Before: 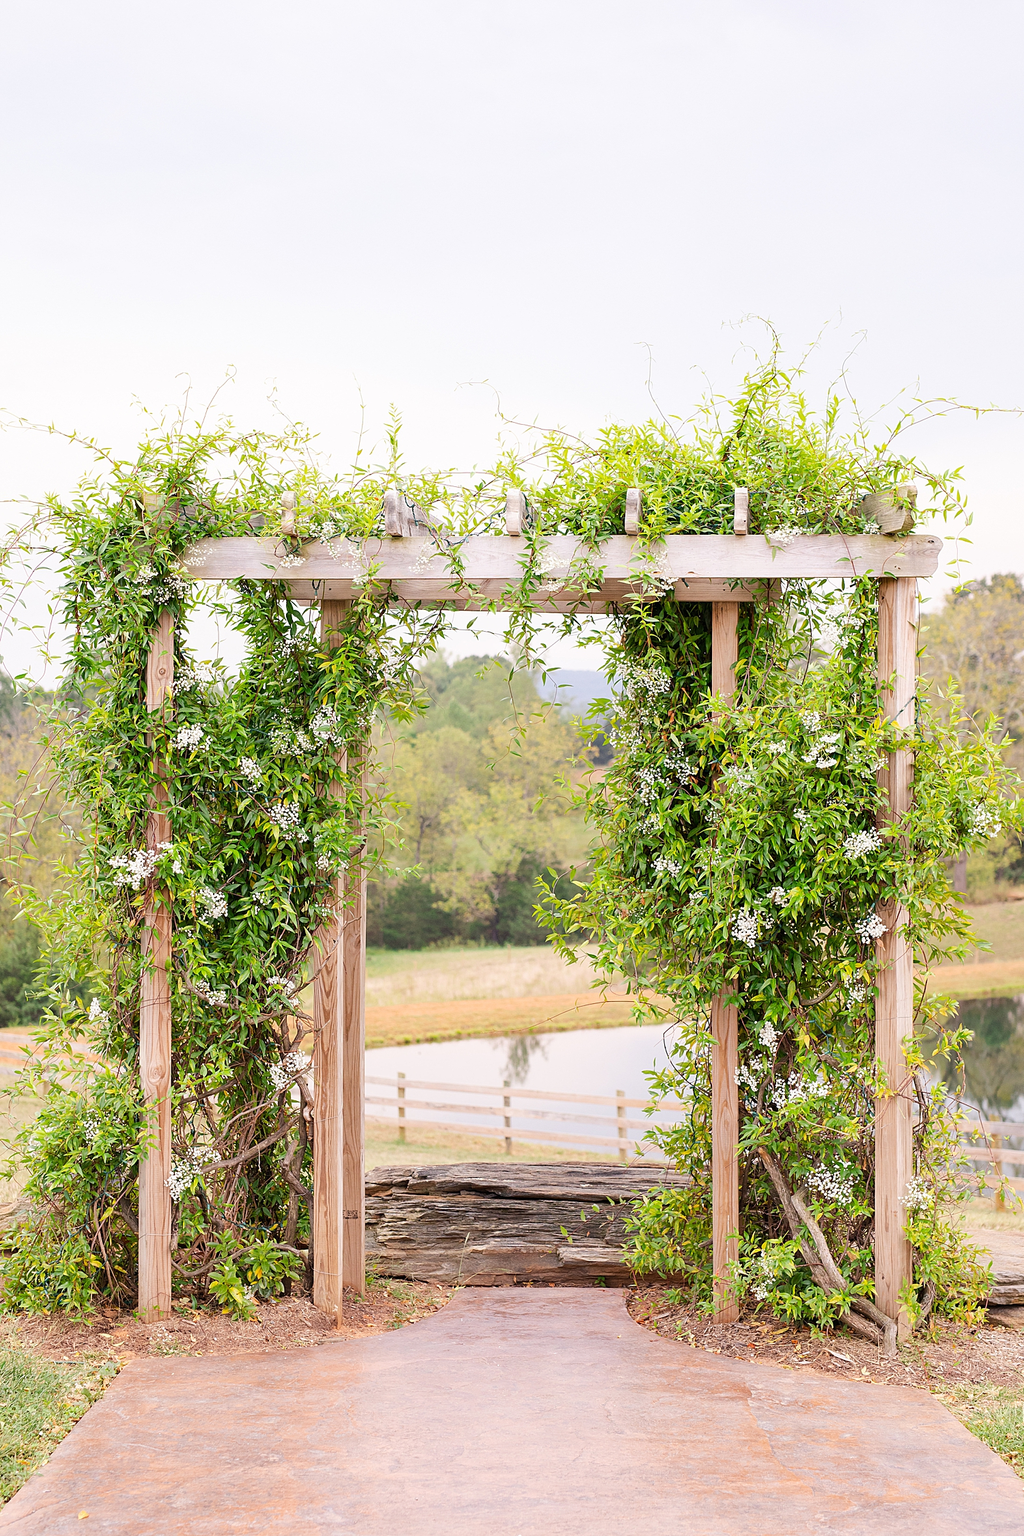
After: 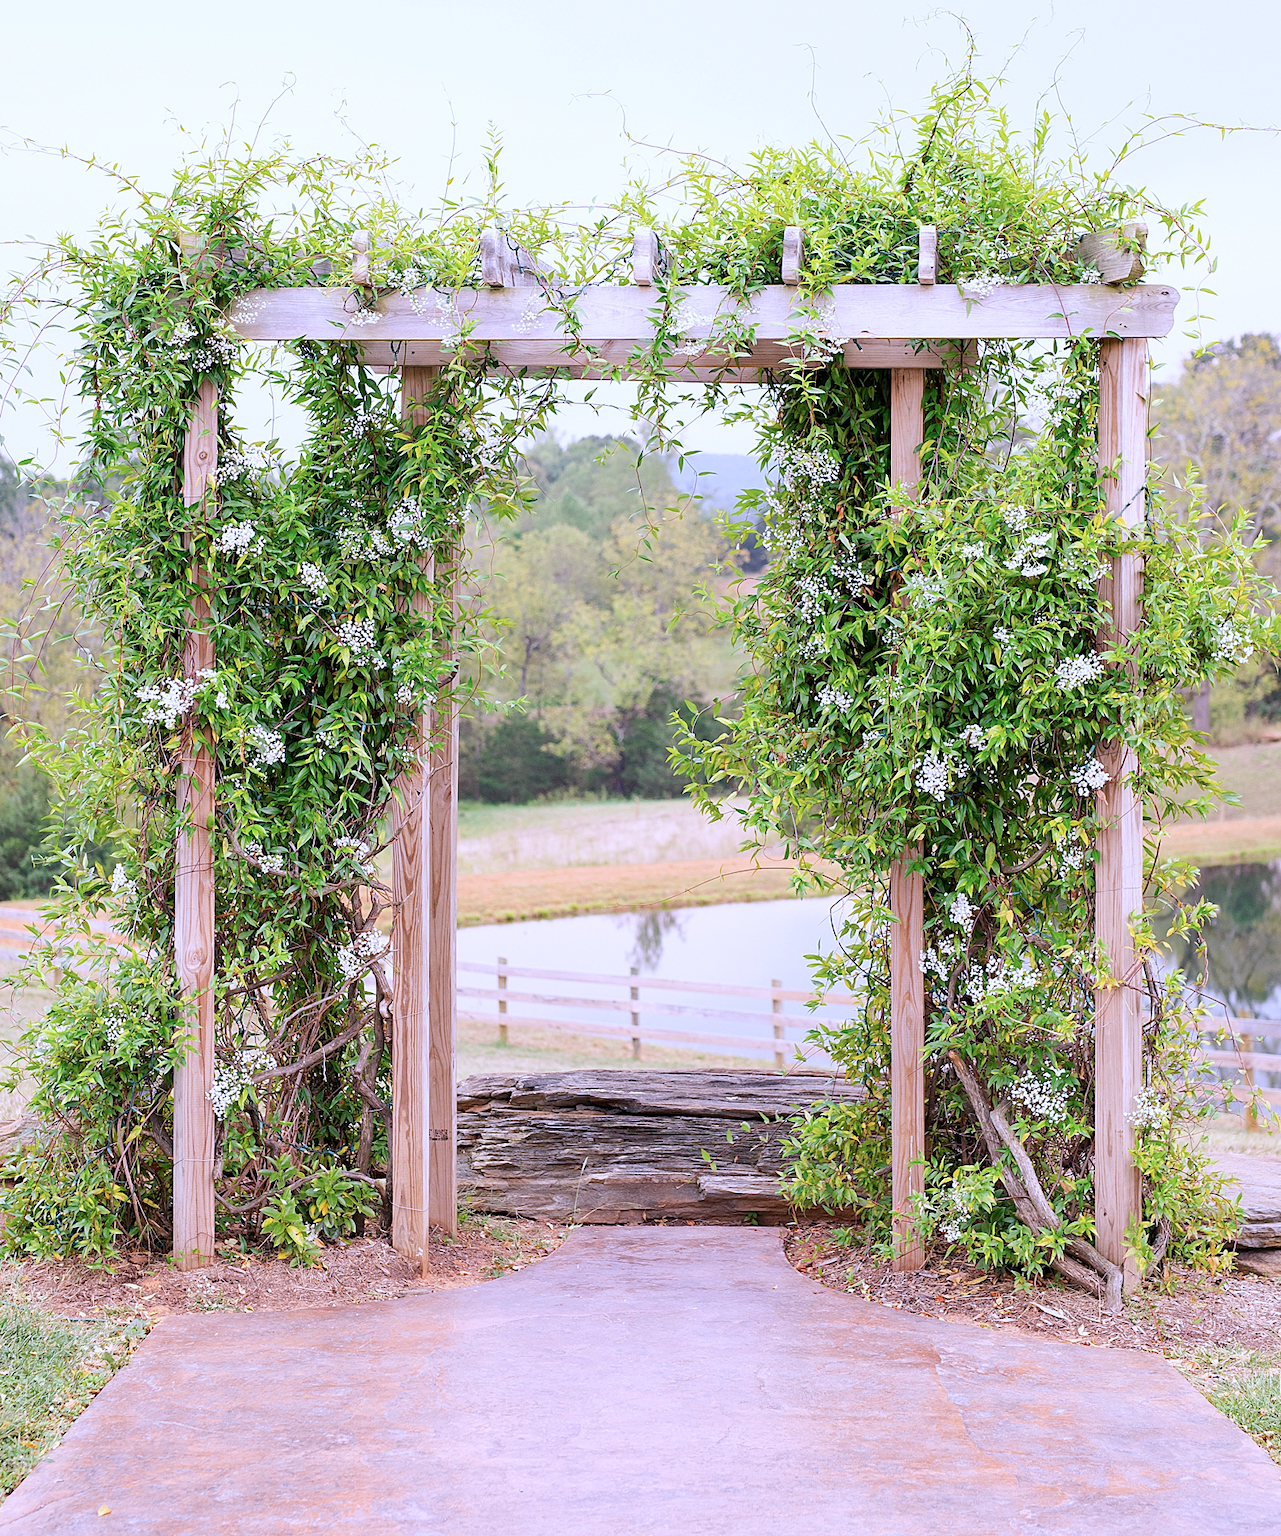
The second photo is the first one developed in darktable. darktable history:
crop and rotate: top 20.009%
color calibration: illuminant as shot in camera, x 0.379, y 0.396, temperature 4135.45 K
exposure: black level correction 0.002, compensate highlight preservation false
